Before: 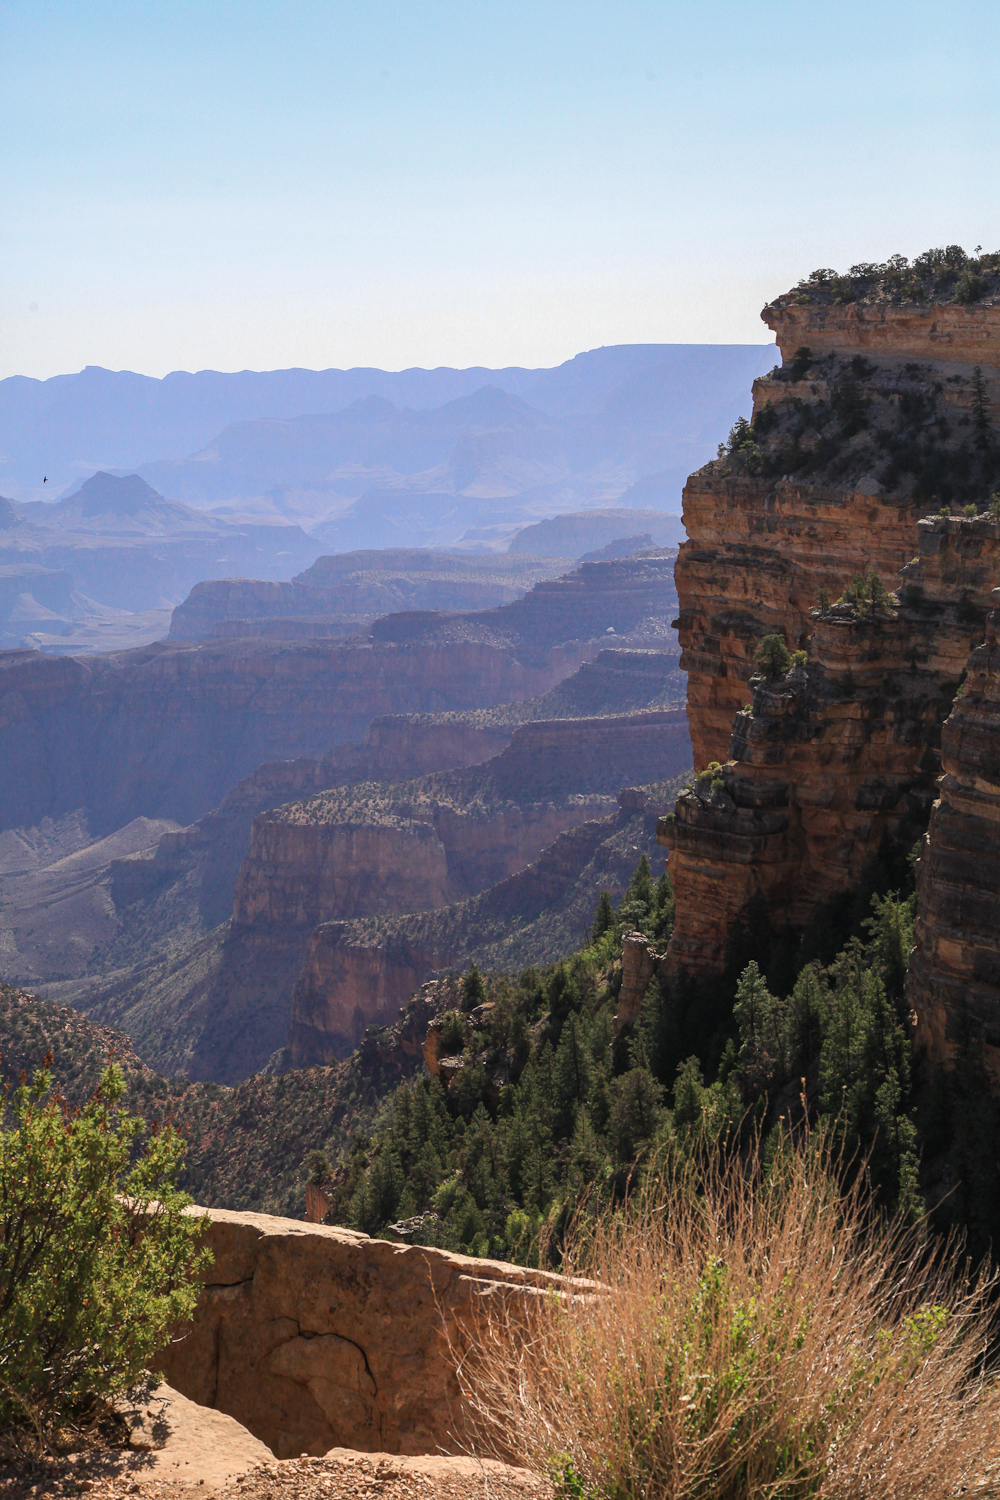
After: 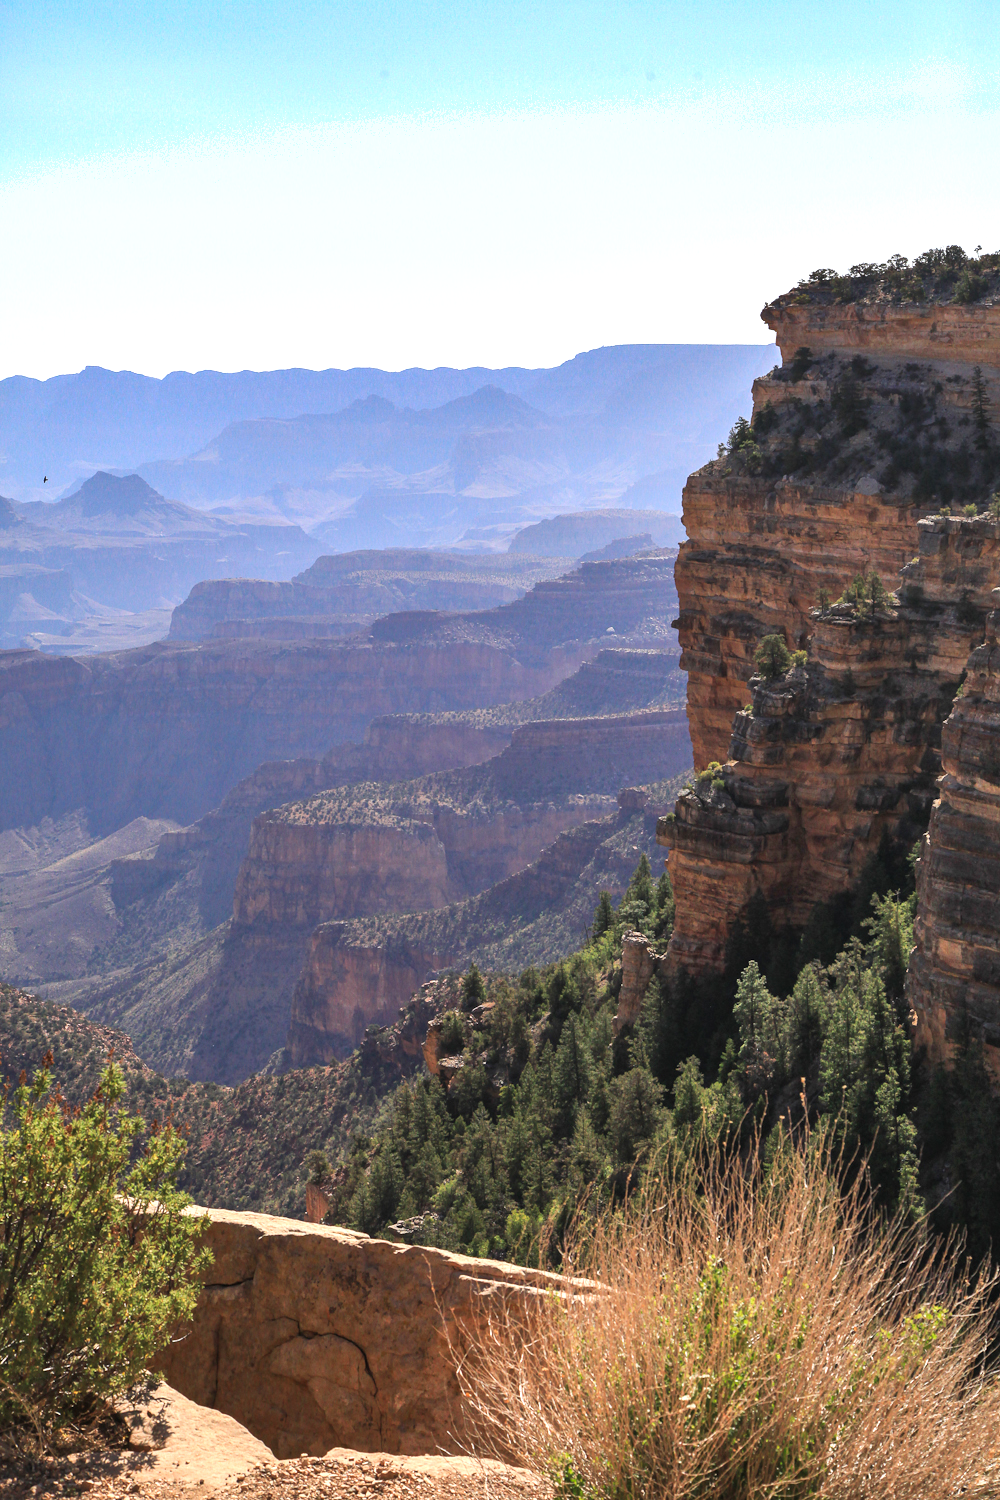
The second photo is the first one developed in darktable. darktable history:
exposure: black level correction 0, exposure 0.5 EV, compensate highlight preservation false
shadows and highlights: soften with gaussian
